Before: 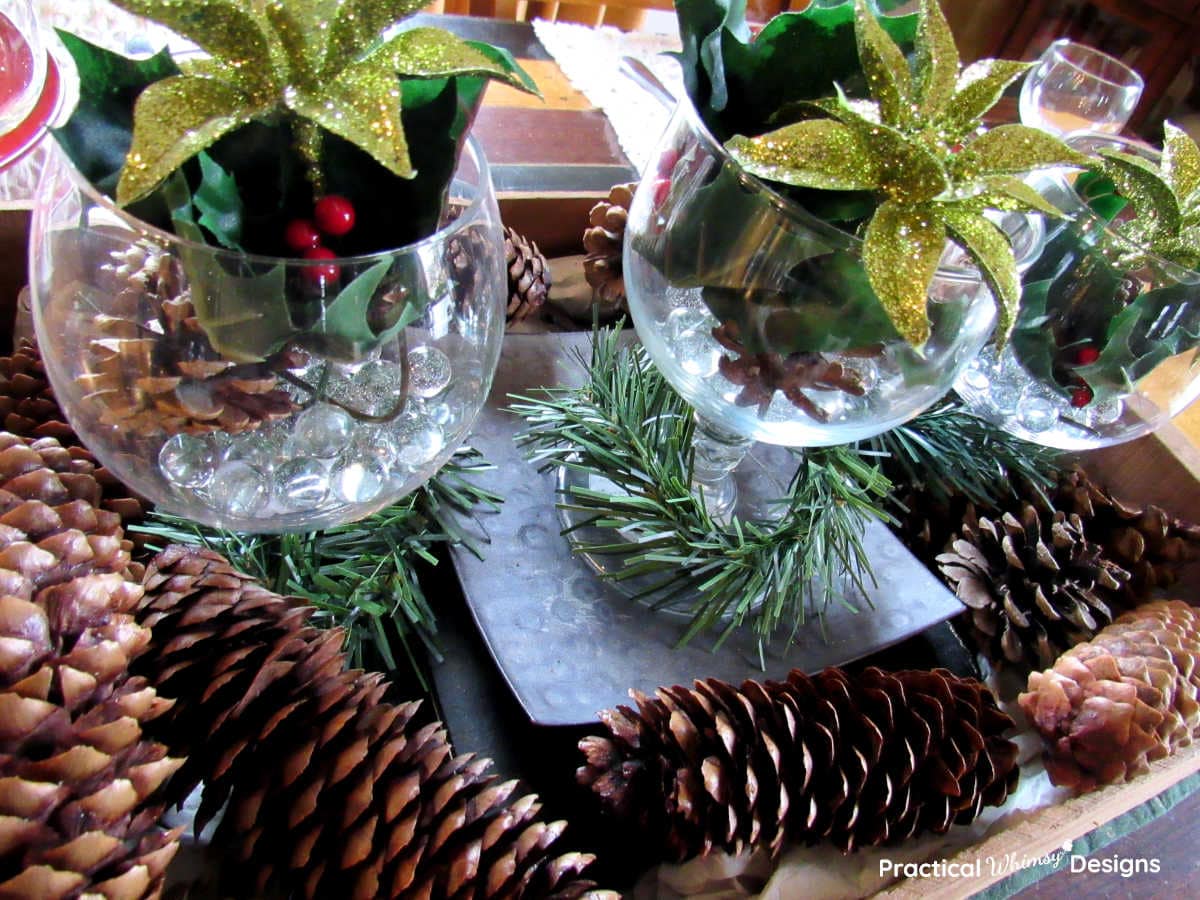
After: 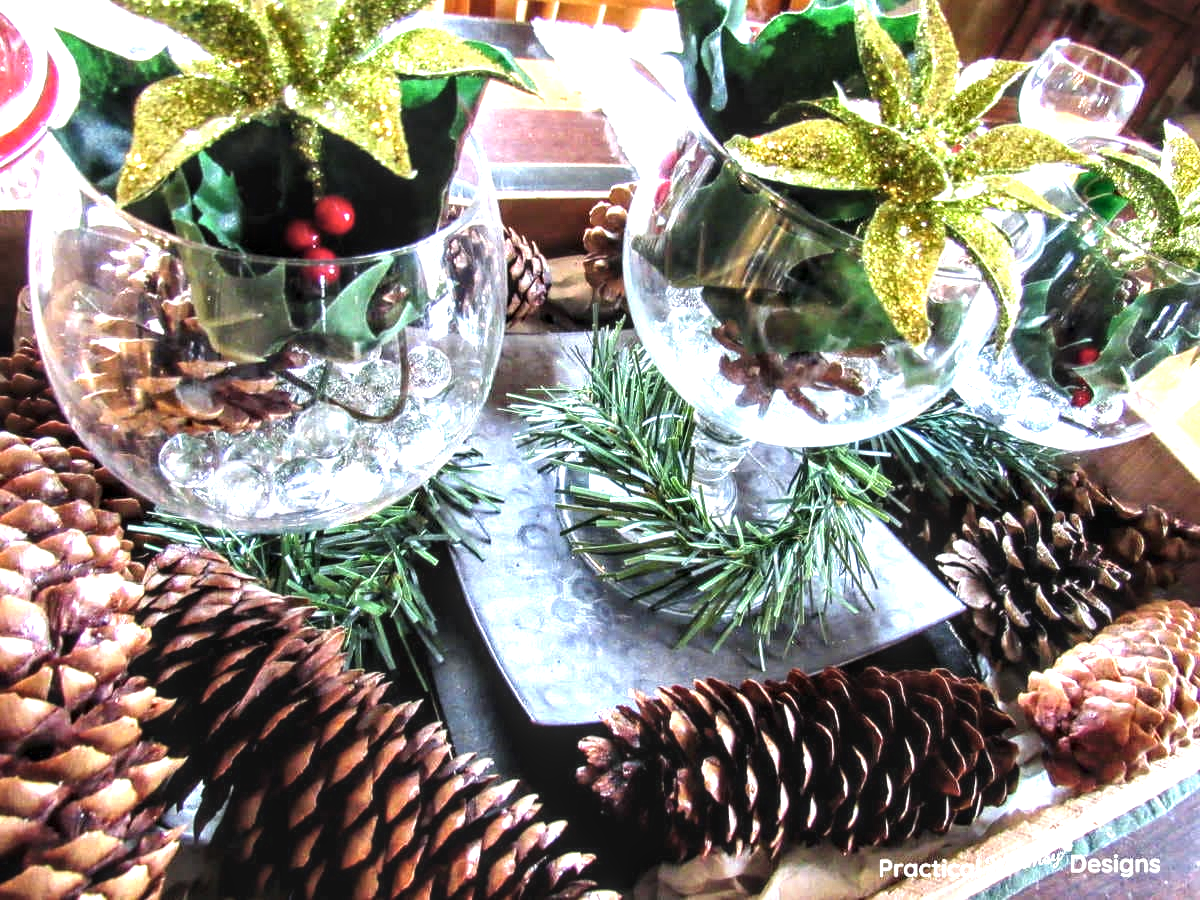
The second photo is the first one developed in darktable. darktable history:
tone equalizer: -8 EV -0.55 EV
local contrast: highlights 79%, shadows 56%, detail 175%, midtone range 0.428
exposure: black level correction -0.005, exposure 1 EV, compensate highlight preservation false
